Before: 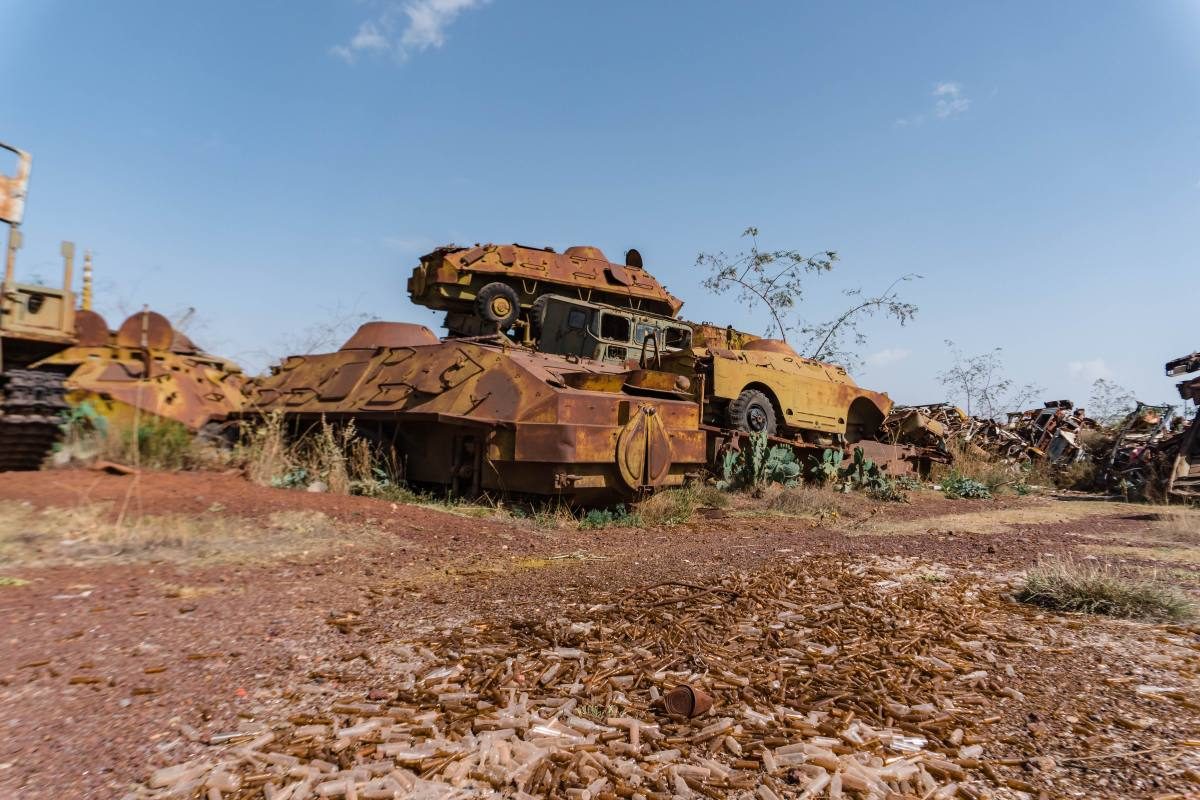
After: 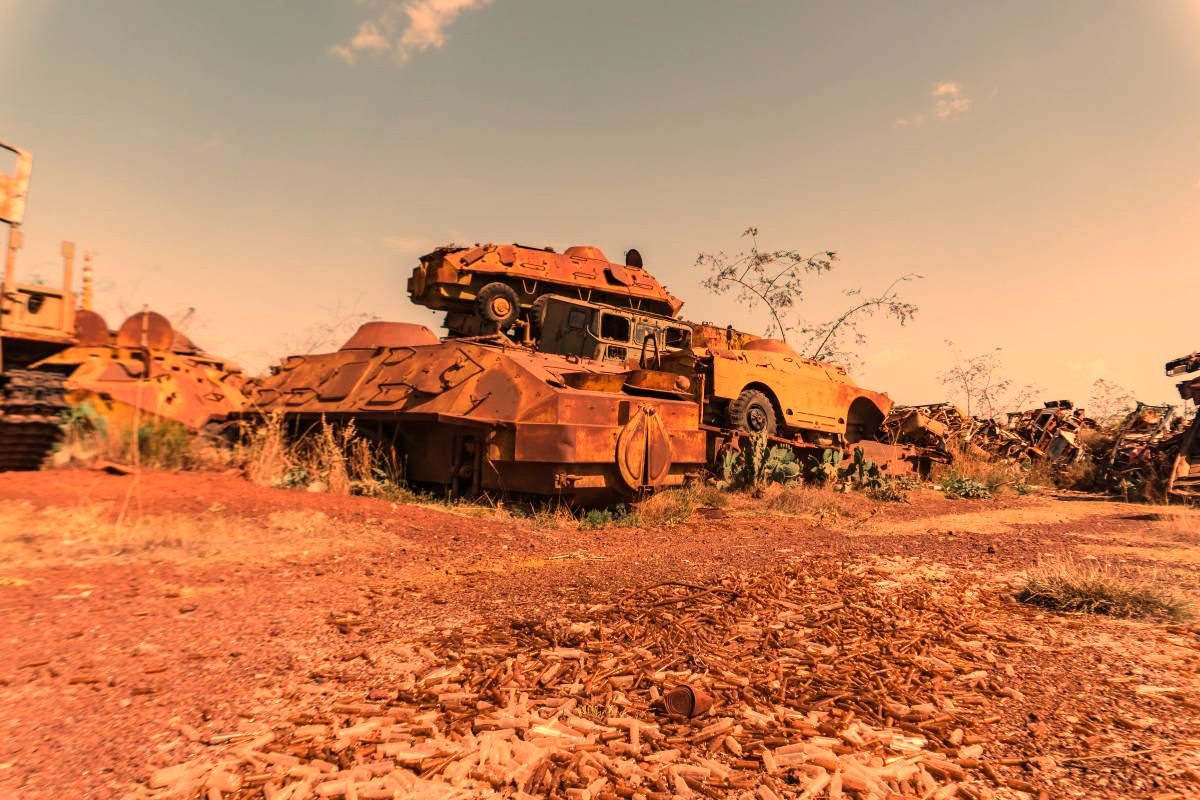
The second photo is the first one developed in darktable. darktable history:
tone equalizer: on, module defaults
white balance: red 1.467, blue 0.684
